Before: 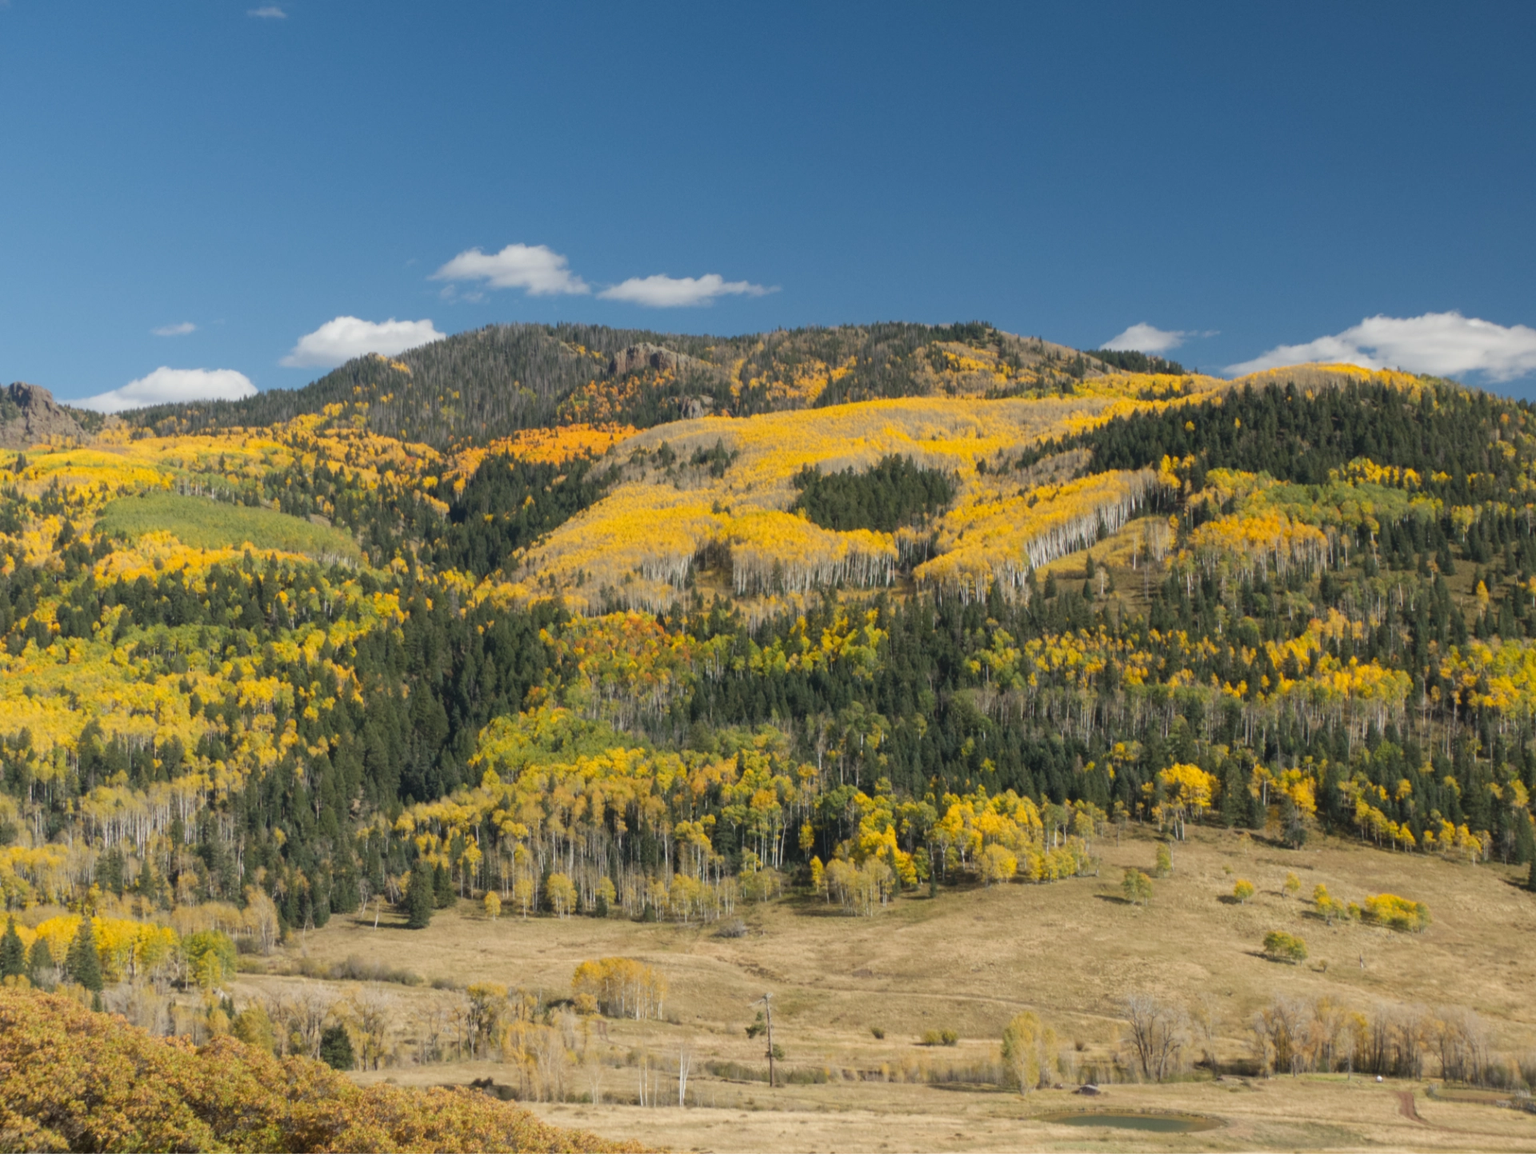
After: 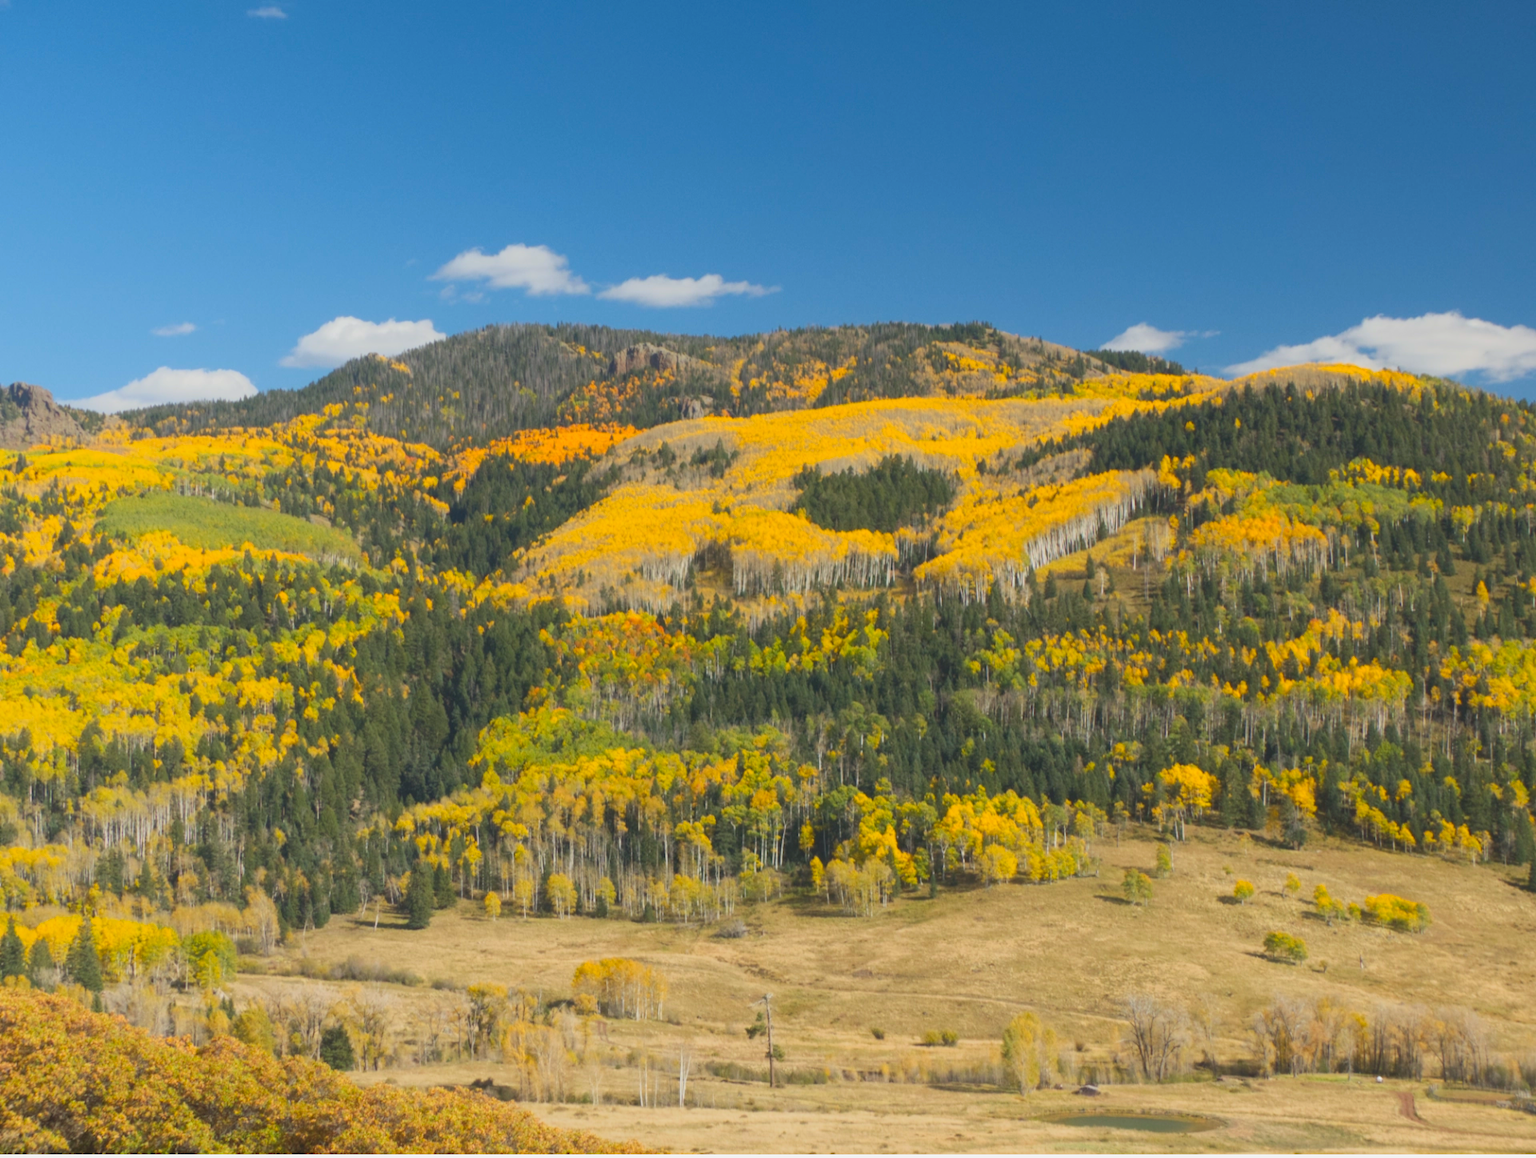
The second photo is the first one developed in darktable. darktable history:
tone curve: curves: ch0 [(0, 0) (0.003, 0.024) (0.011, 0.029) (0.025, 0.044) (0.044, 0.072) (0.069, 0.104) (0.1, 0.131) (0.136, 0.159) (0.177, 0.191) (0.224, 0.245) (0.277, 0.298) (0.335, 0.354) (0.399, 0.428) (0.468, 0.503) (0.543, 0.596) (0.623, 0.684) (0.709, 0.781) (0.801, 0.843) (0.898, 0.946) (1, 1)], color space Lab, linked channels, preserve colors none
contrast brightness saturation: contrast -0.185, saturation 0.187
